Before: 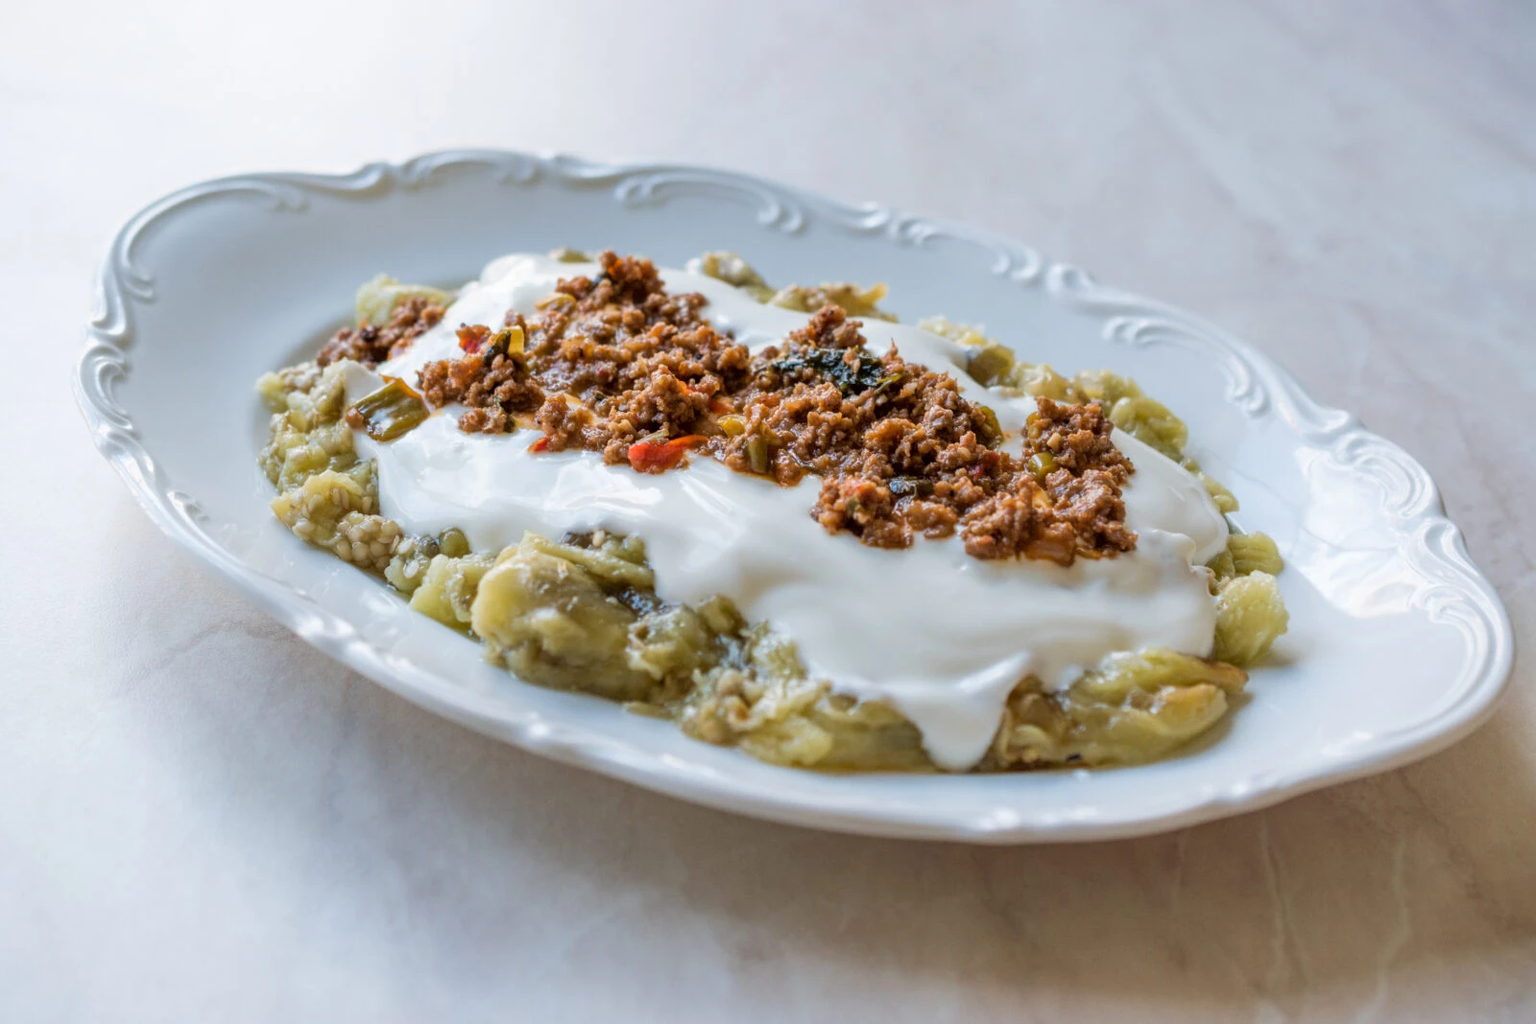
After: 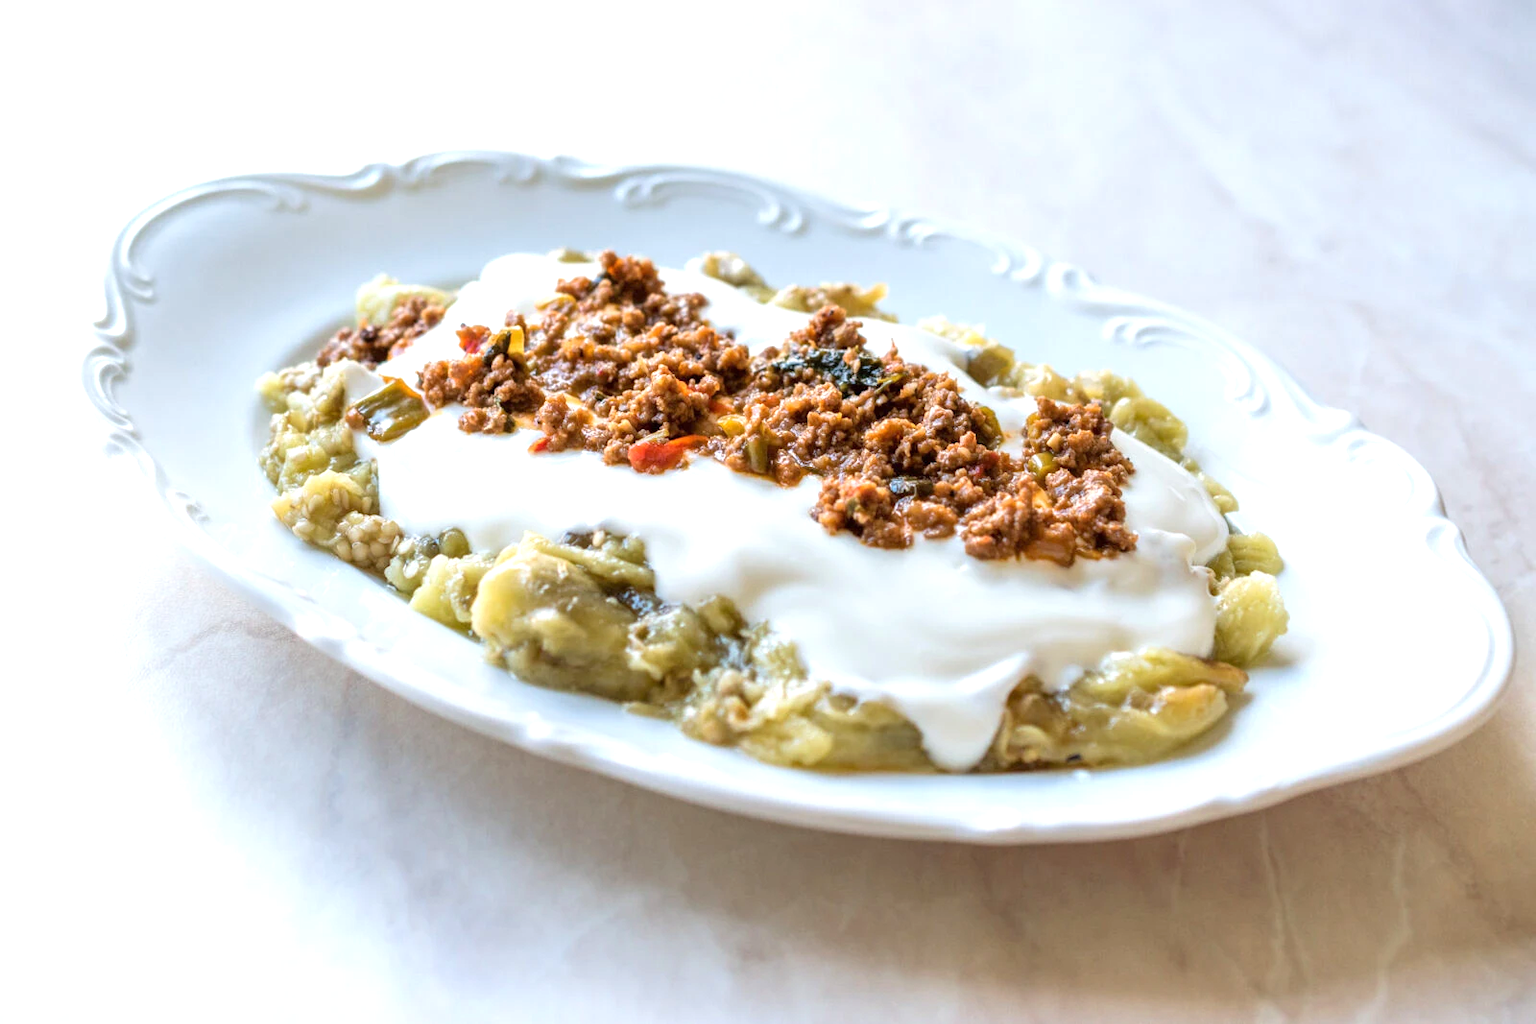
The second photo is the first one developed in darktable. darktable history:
exposure: exposure 0.736 EV, compensate highlight preservation false
